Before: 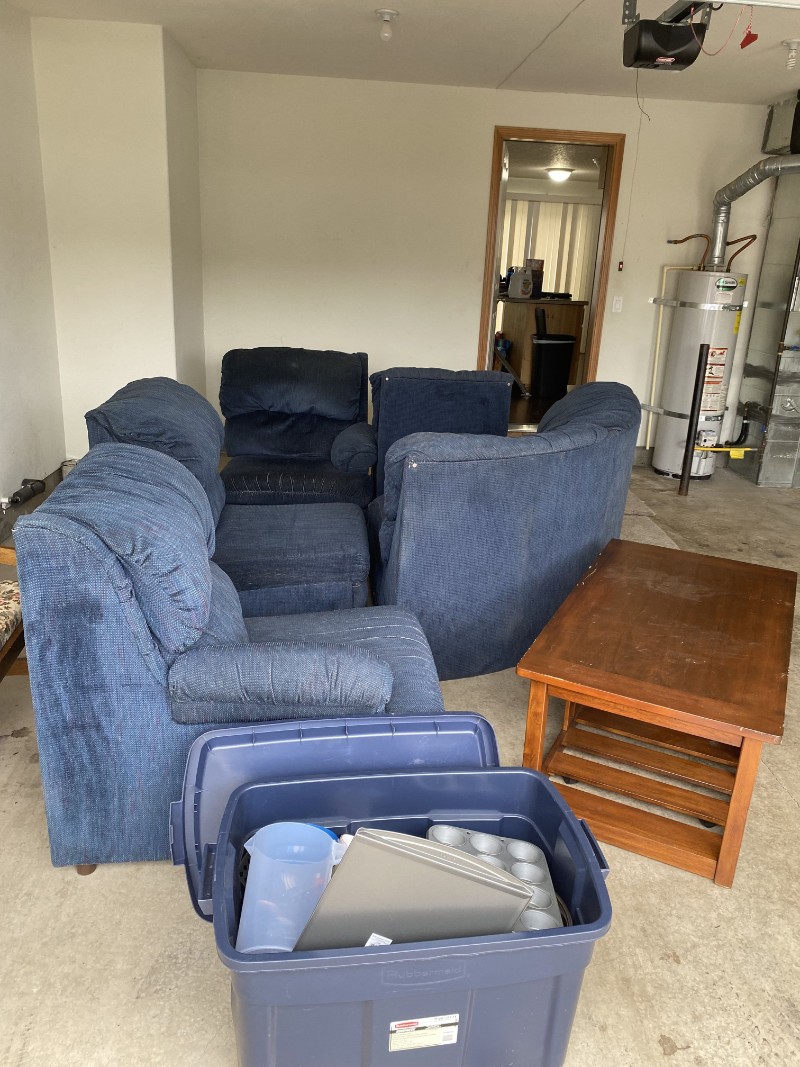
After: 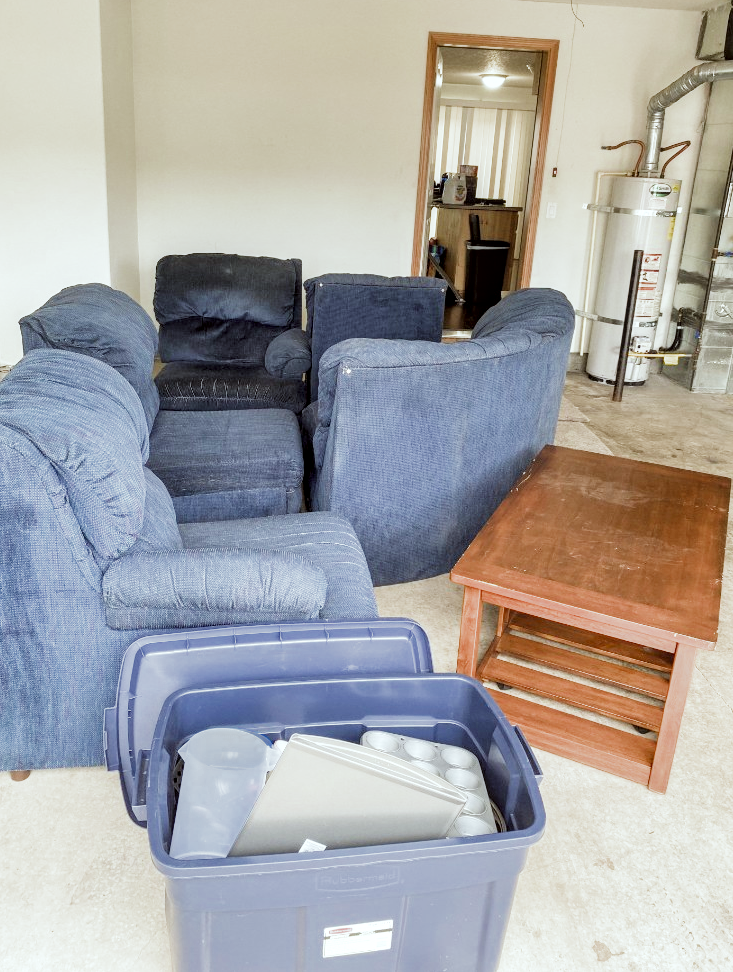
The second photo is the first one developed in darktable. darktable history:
crop and rotate: left 8.306%, top 8.823%
exposure: black level correction 0, exposure 1.471 EV, compensate exposure bias true, compensate highlight preservation false
local contrast: detail 130%
filmic rgb: black relative exposure -7.65 EV, white relative exposure 4.56 EV, hardness 3.61, add noise in highlights 0.002, preserve chrominance max RGB, color science v3 (2019), use custom middle-gray values true, iterations of high-quality reconstruction 0, contrast in highlights soft
color correction: highlights a* -2.92, highlights b* -2.3, shadows a* 2.25, shadows b* 2.78
